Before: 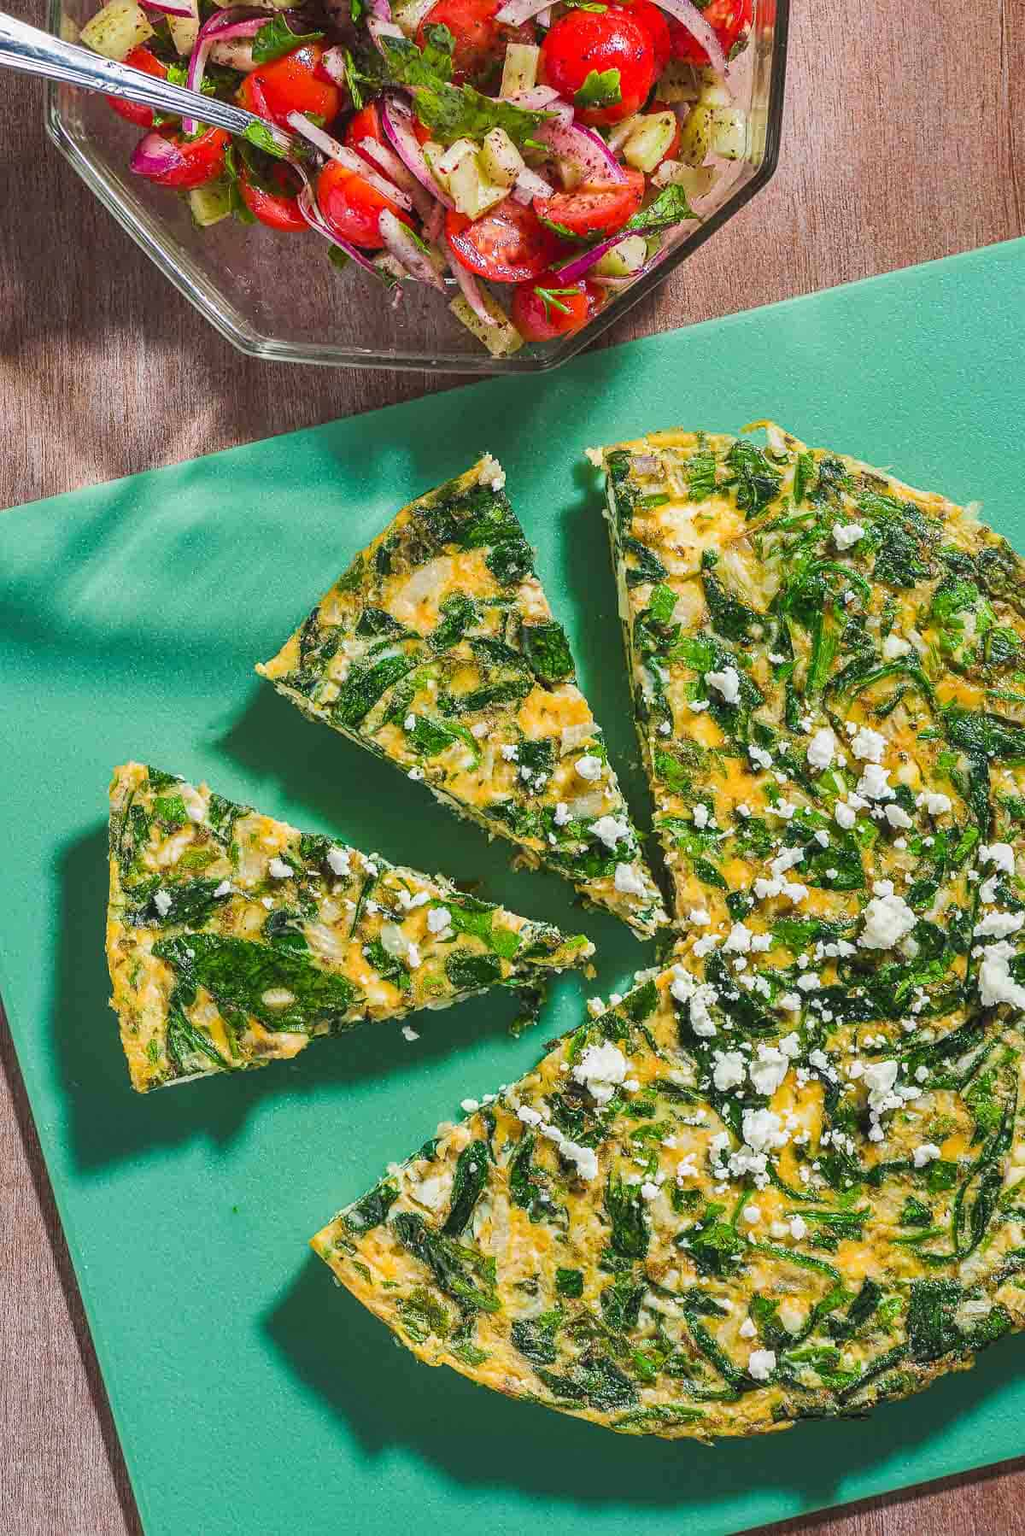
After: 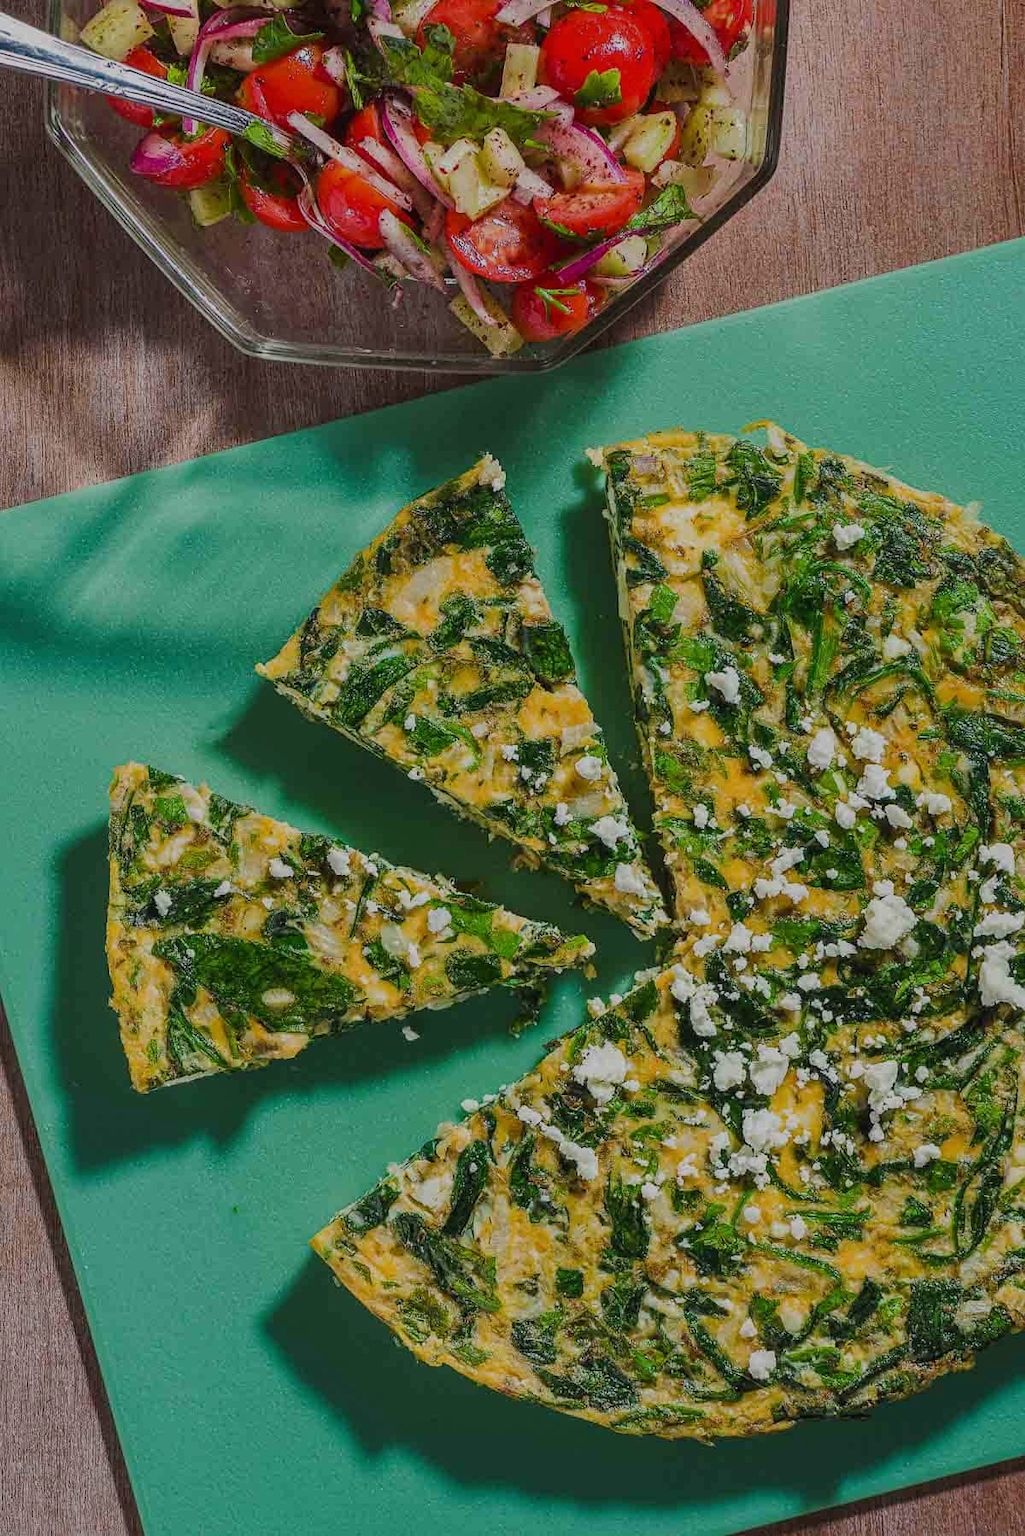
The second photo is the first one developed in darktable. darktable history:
color correction: highlights b* 0.061, saturation 0.988
exposure: black level correction 0, exposure -0.766 EV, compensate exposure bias true, compensate highlight preservation false
